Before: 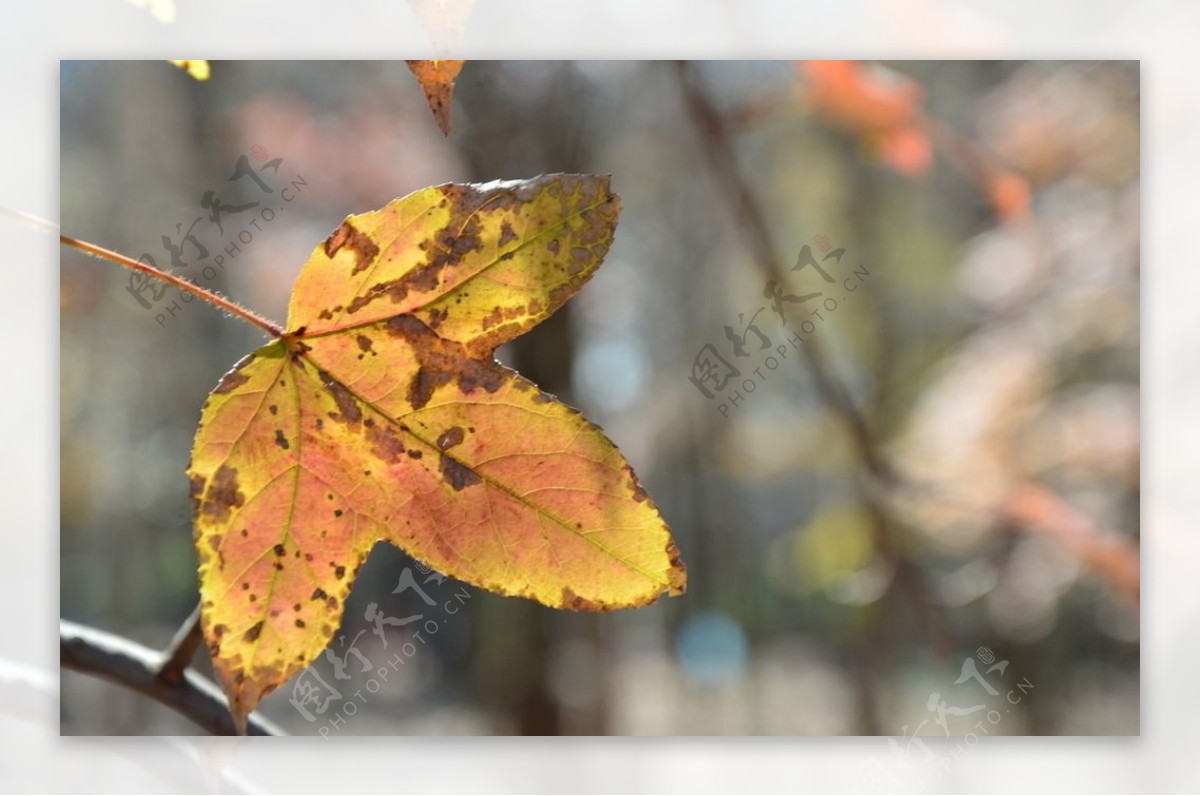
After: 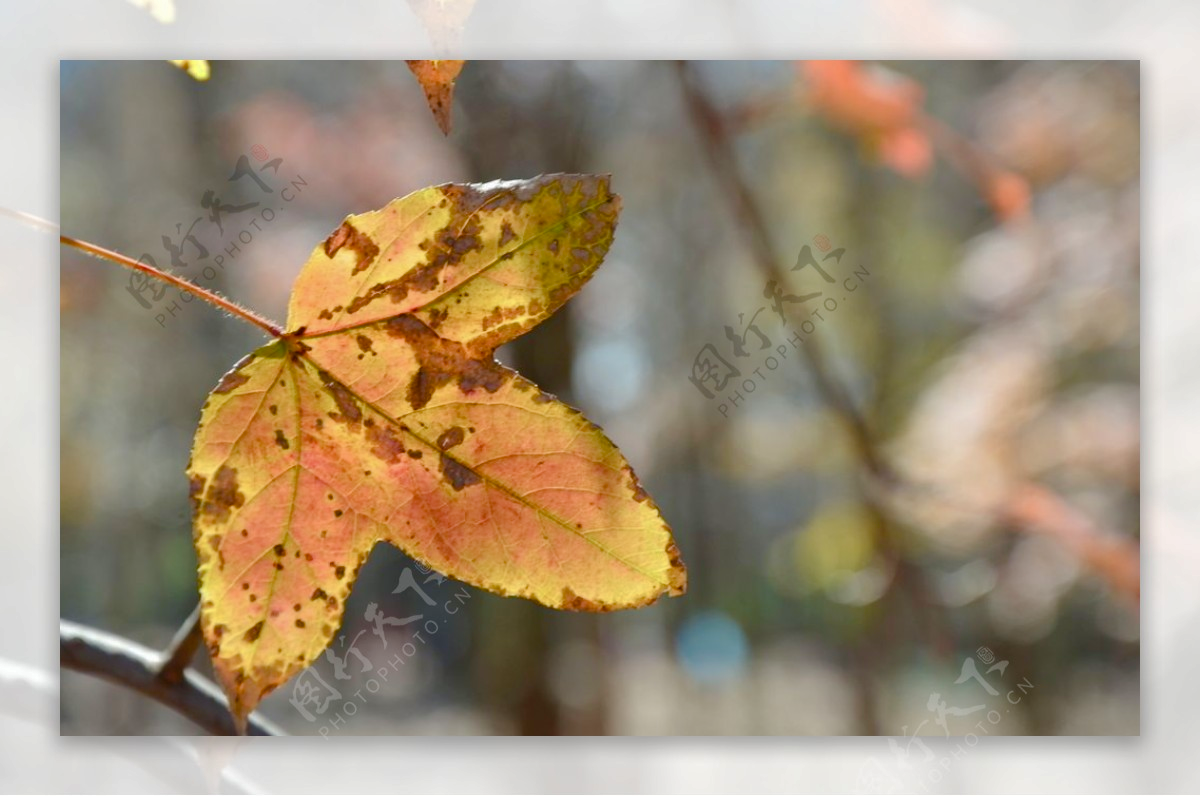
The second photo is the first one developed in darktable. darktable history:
shadows and highlights: shadows 29.95
color balance rgb: perceptual saturation grading › global saturation 20%, perceptual saturation grading › highlights -49.01%, perceptual saturation grading › shadows 24.339%, global vibrance 30.39%
